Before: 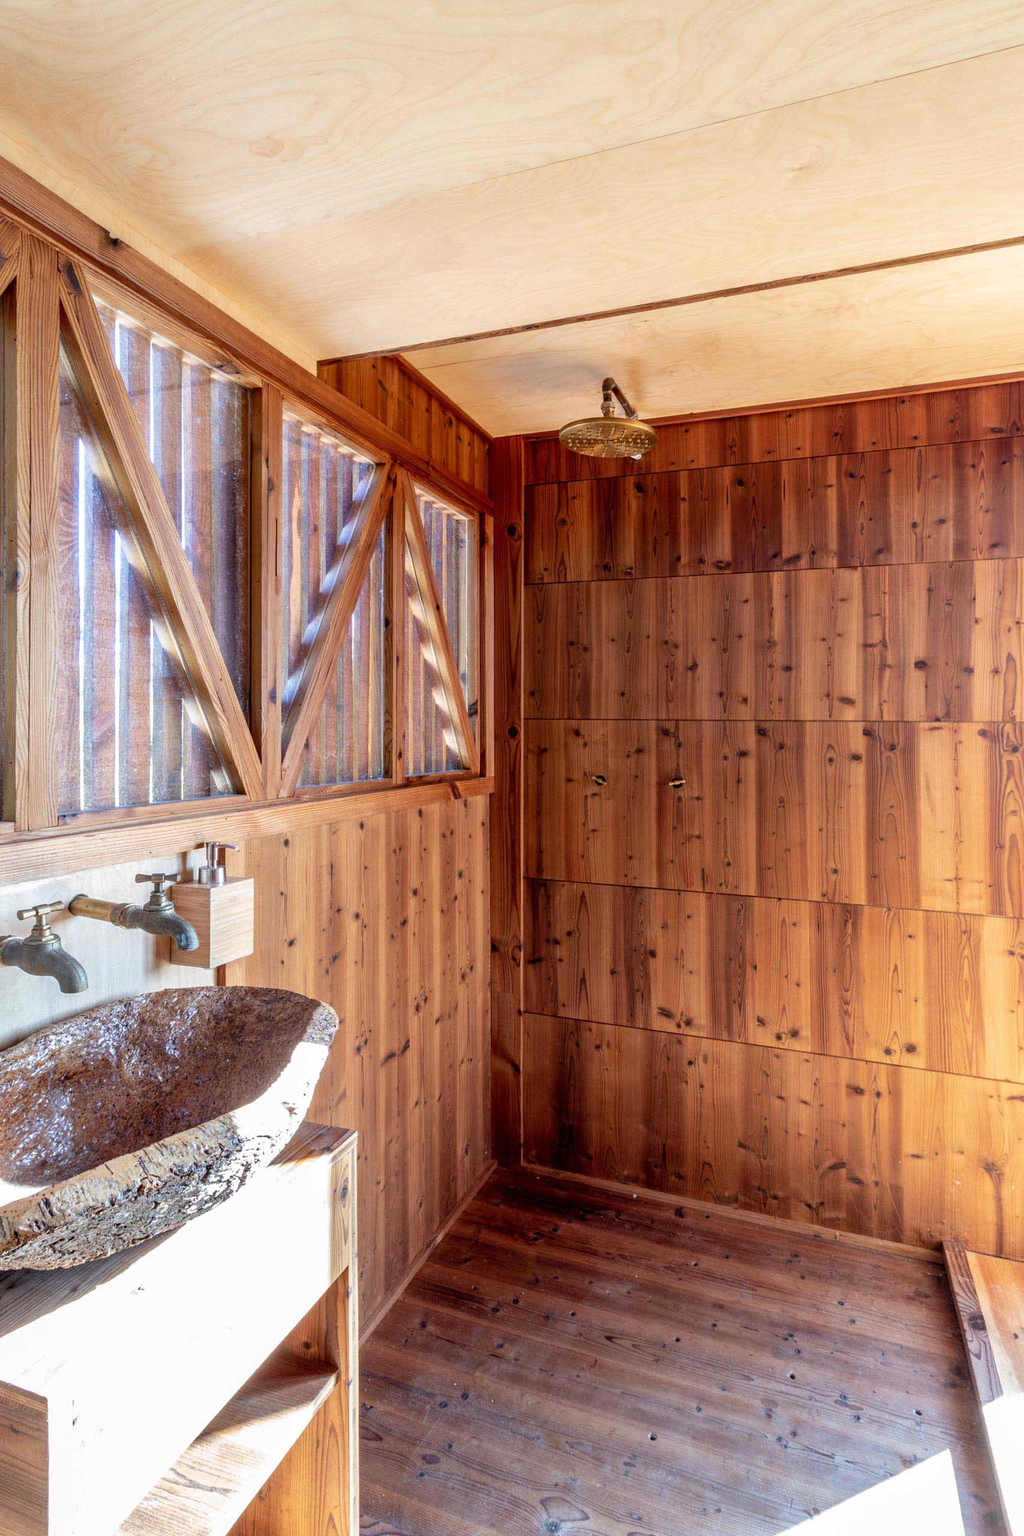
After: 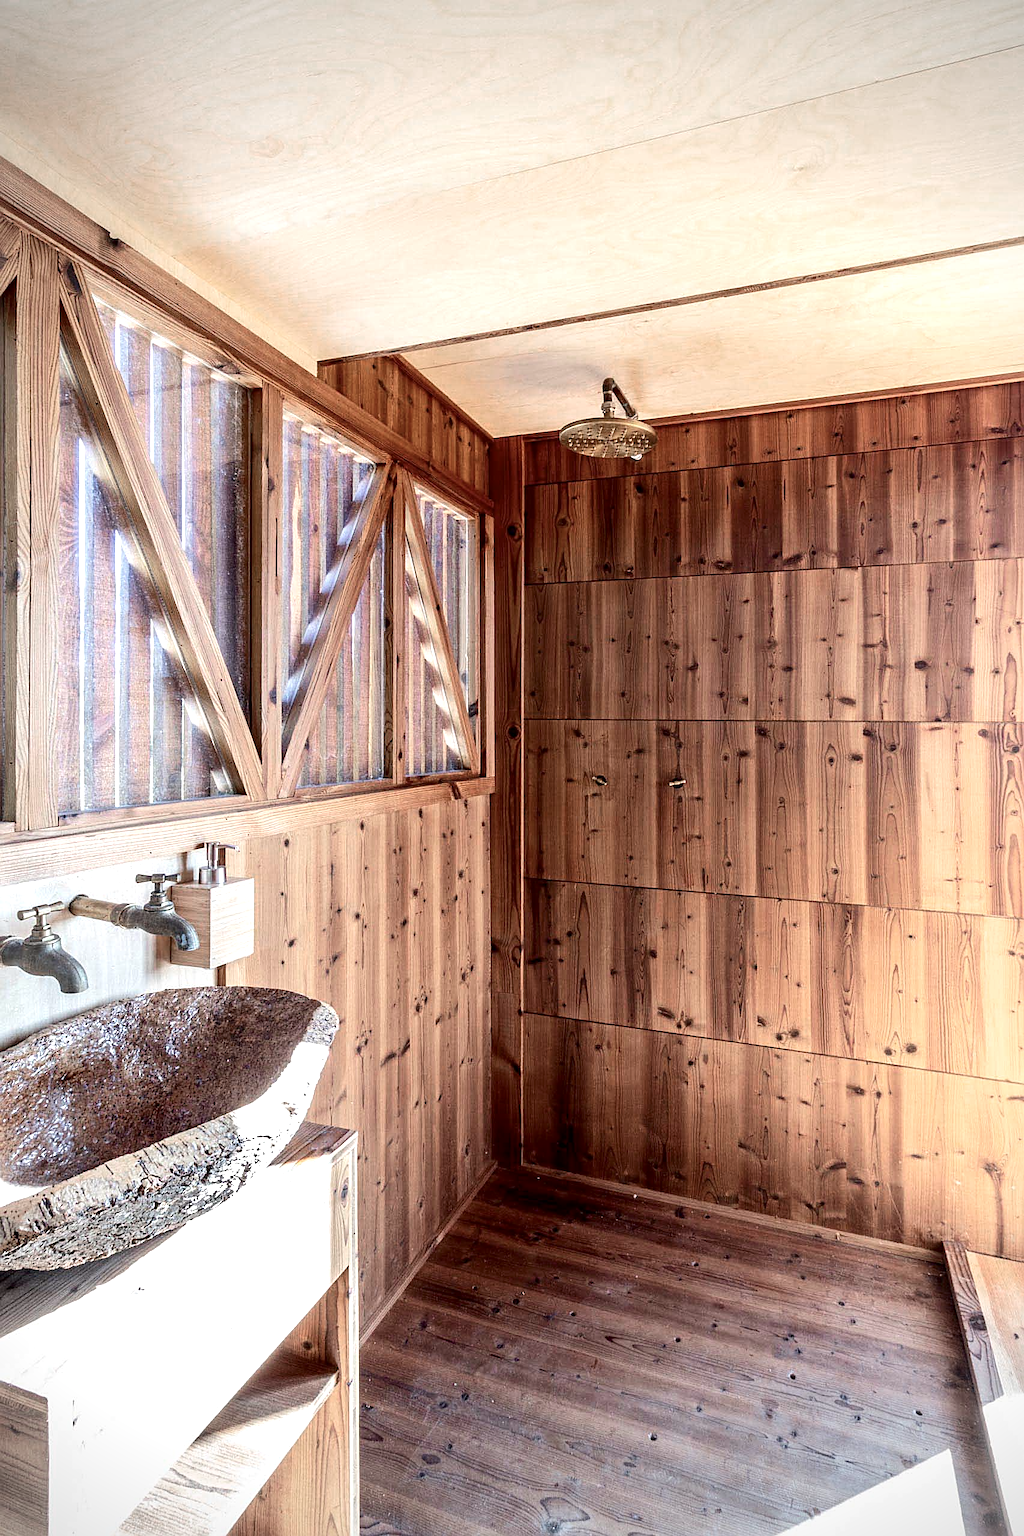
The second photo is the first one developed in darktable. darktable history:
sharpen: on, module defaults
vignetting: on, module defaults
color zones: curves: ch0 [(0, 0.559) (0.153, 0.551) (0.229, 0.5) (0.429, 0.5) (0.571, 0.5) (0.714, 0.5) (0.857, 0.5) (1, 0.559)]; ch1 [(0, 0.417) (0.112, 0.336) (0.213, 0.26) (0.429, 0.34) (0.571, 0.35) (0.683, 0.331) (0.857, 0.344) (1, 0.417)]
contrast brightness saturation: brightness -0.207, saturation 0.082
tone curve: curves: ch0 [(0, 0) (0.526, 0.642) (1, 1)], color space Lab, independent channels, preserve colors none
exposure: exposure 0.351 EV, compensate highlight preservation false
